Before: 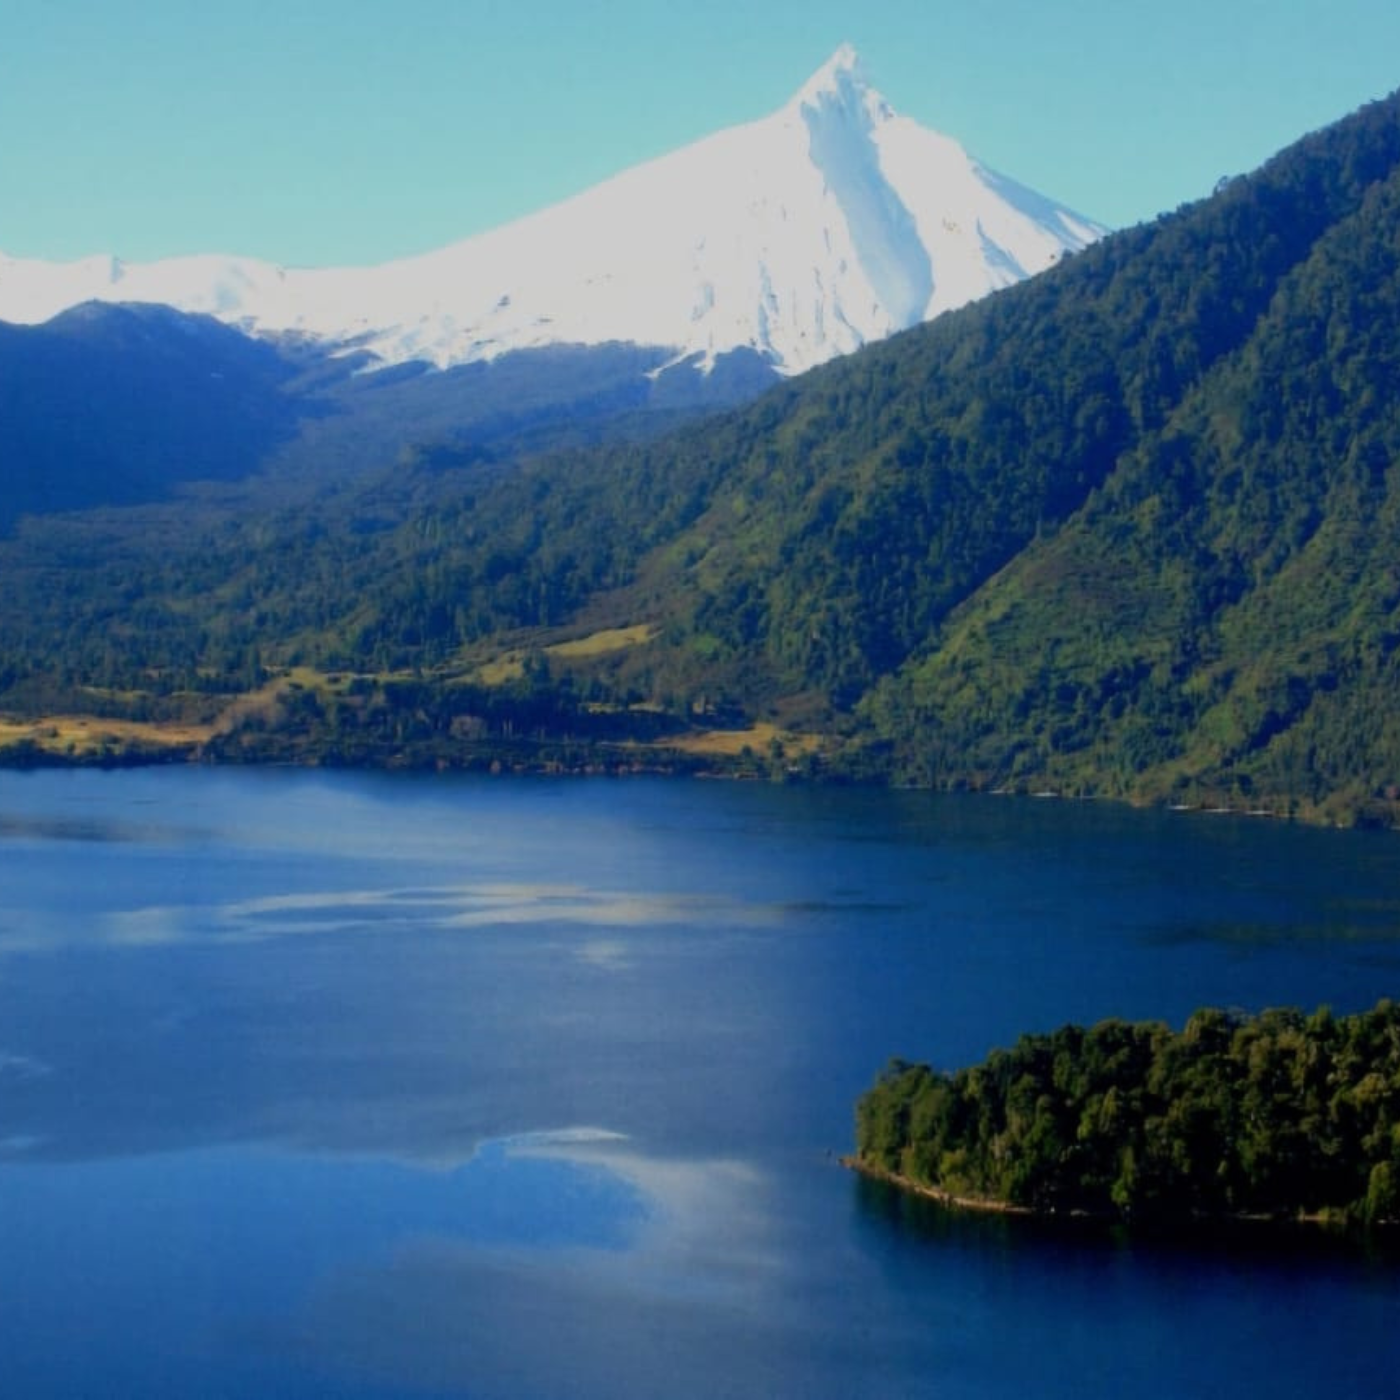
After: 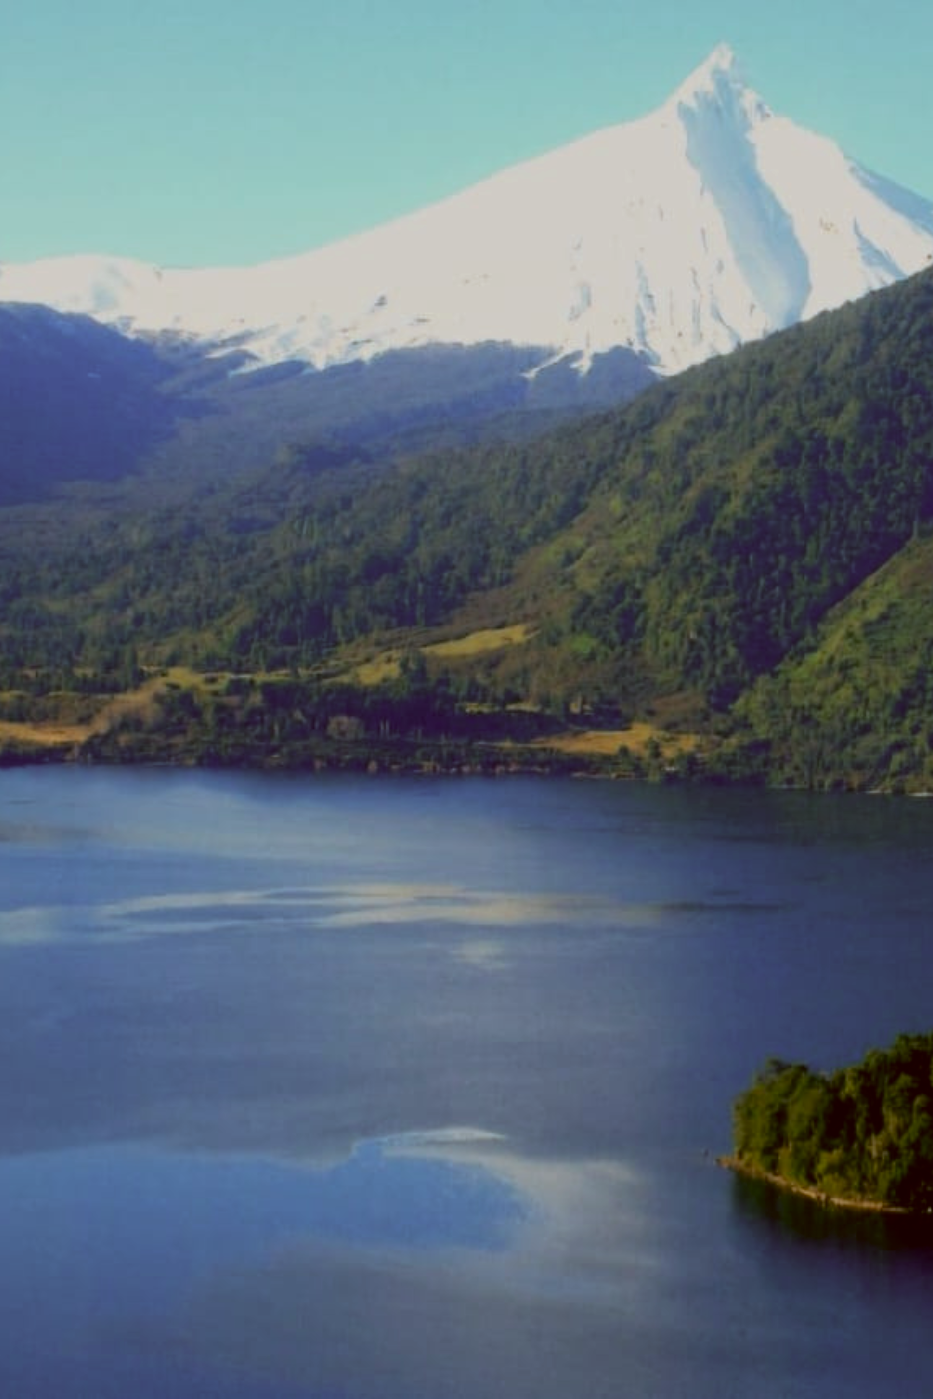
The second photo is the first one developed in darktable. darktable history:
crop and rotate: left 8.786%, right 24.548%
color correction: highlights a* -0.482, highlights b* 0.161, shadows a* 4.66, shadows b* 20.72
